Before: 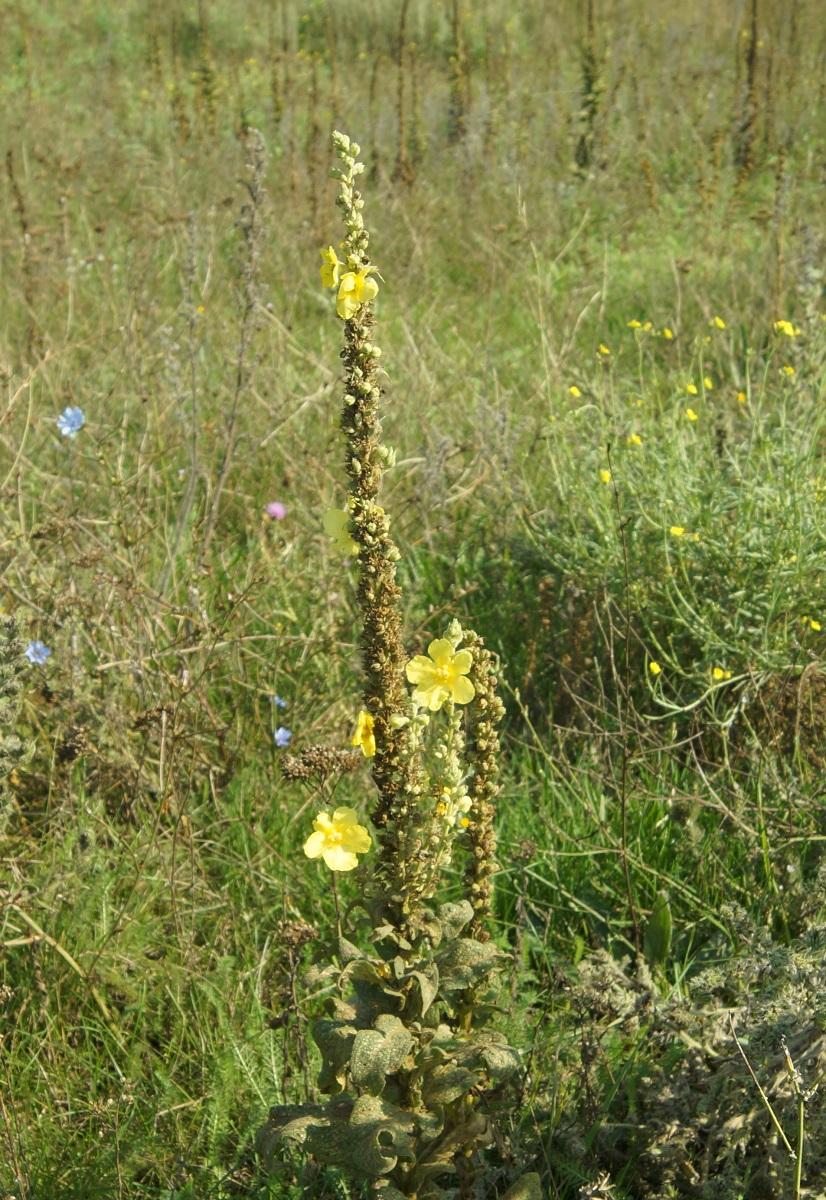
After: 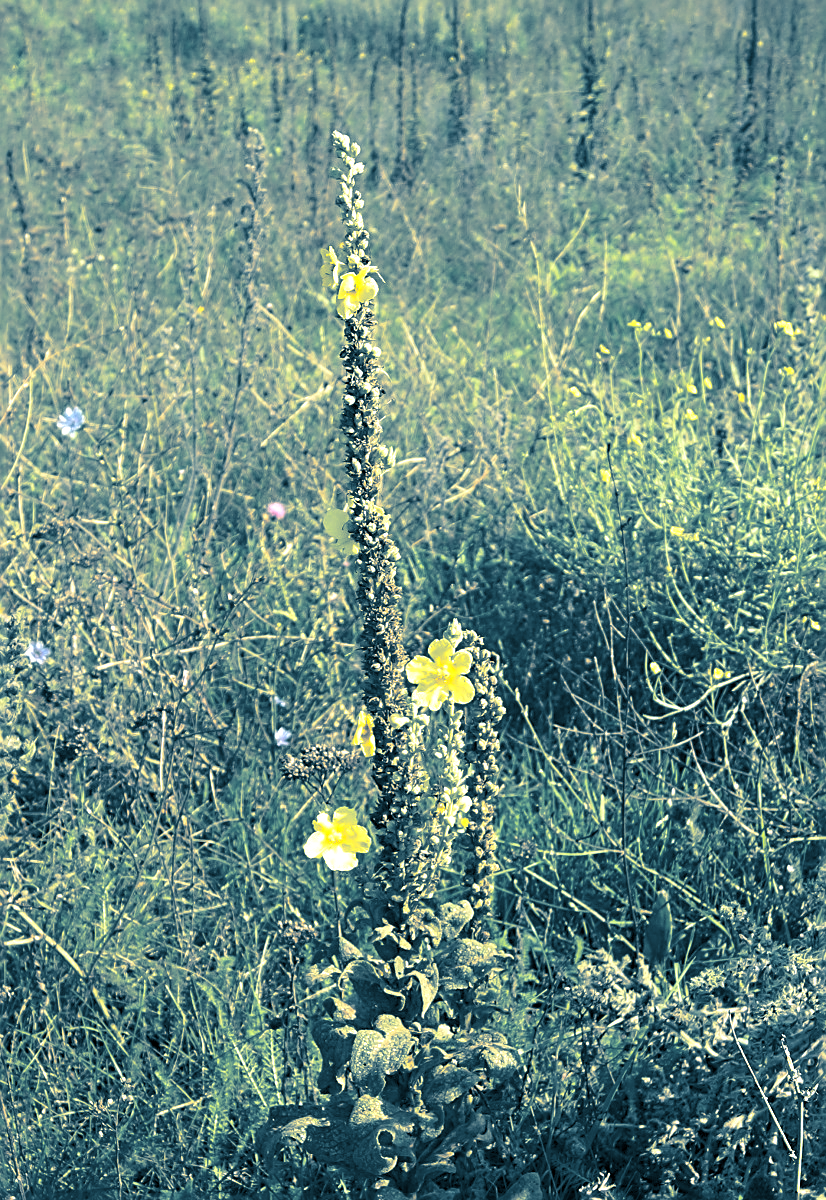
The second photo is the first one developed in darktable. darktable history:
white balance: emerald 1
sharpen: radius 2.543, amount 0.636
split-toning: shadows › hue 212.4°, balance -70
exposure: exposure 0.566 EV, compensate highlight preservation false
